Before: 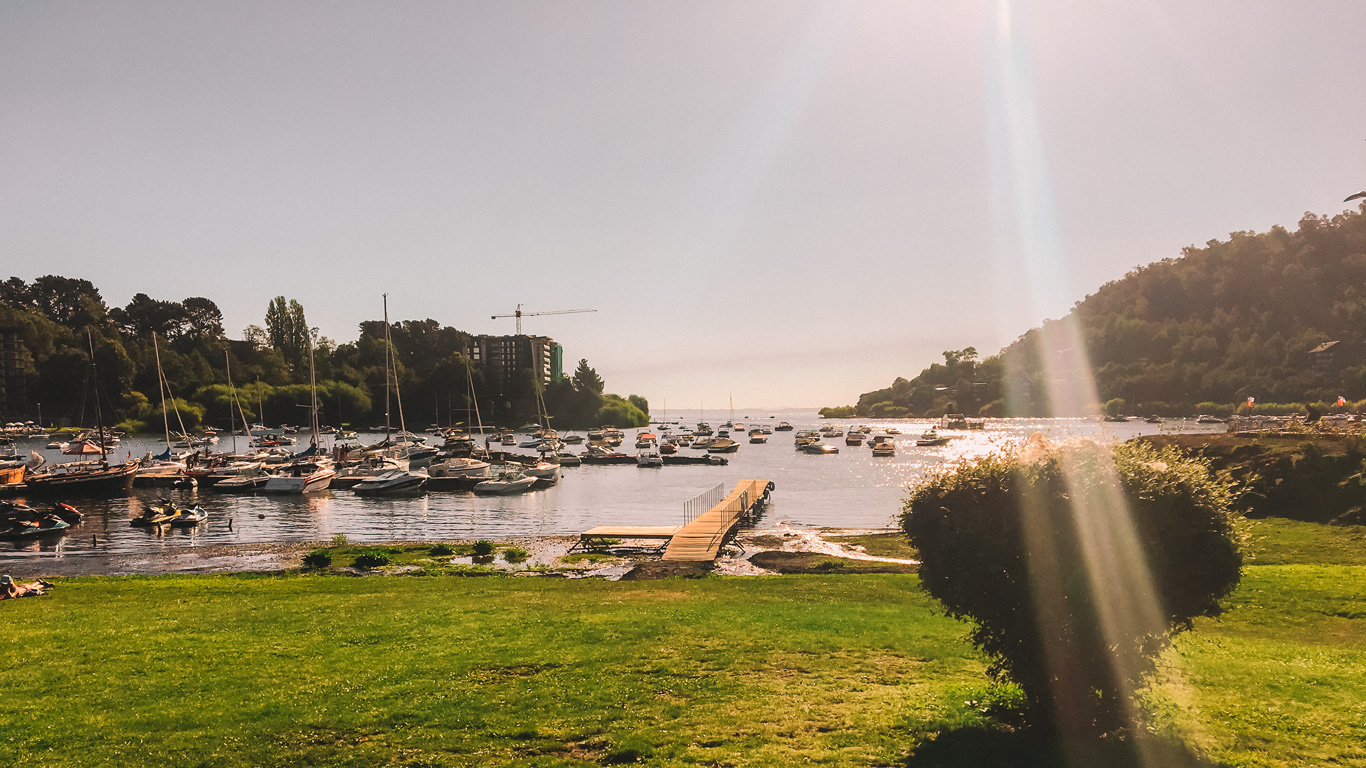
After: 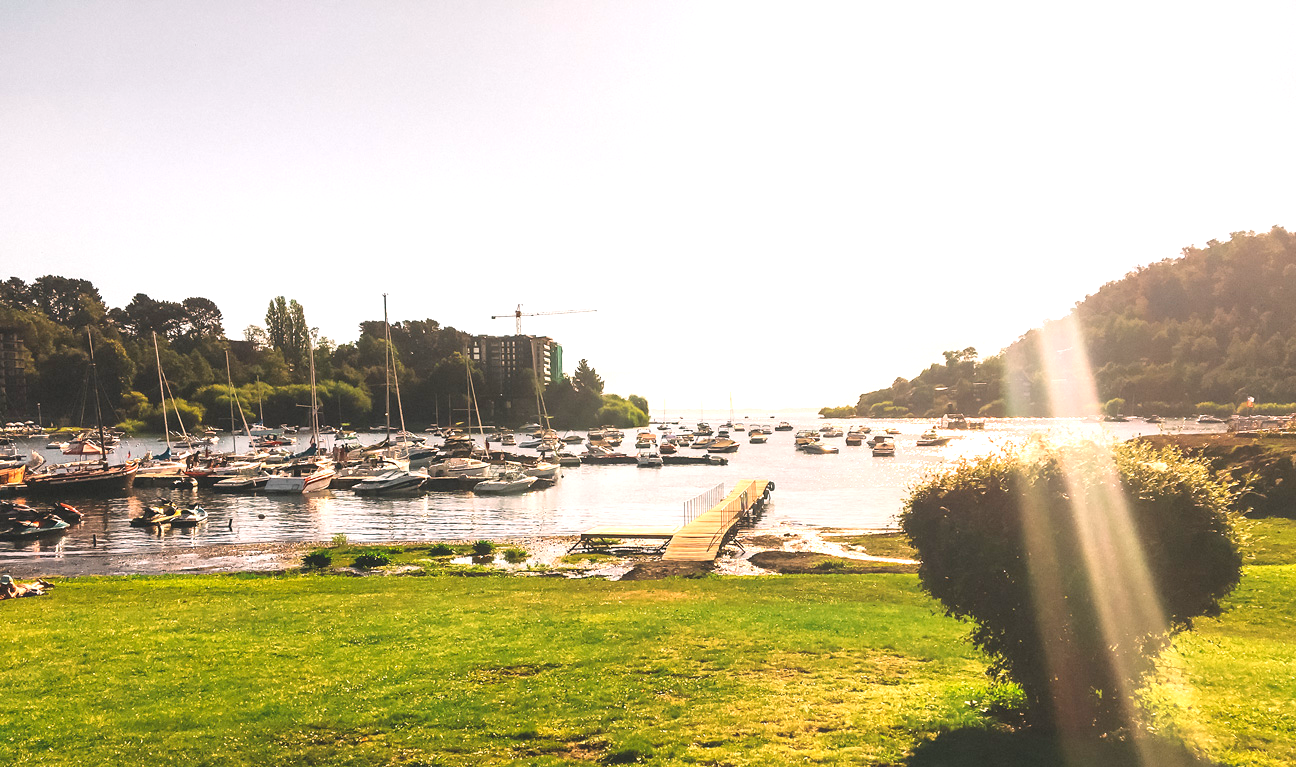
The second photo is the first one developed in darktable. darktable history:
levels: levels [0, 0.478, 1]
exposure: black level correction 0, exposure 0.894 EV, compensate exposure bias true, compensate highlight preservation false
crop and rotate: right 5.115%
